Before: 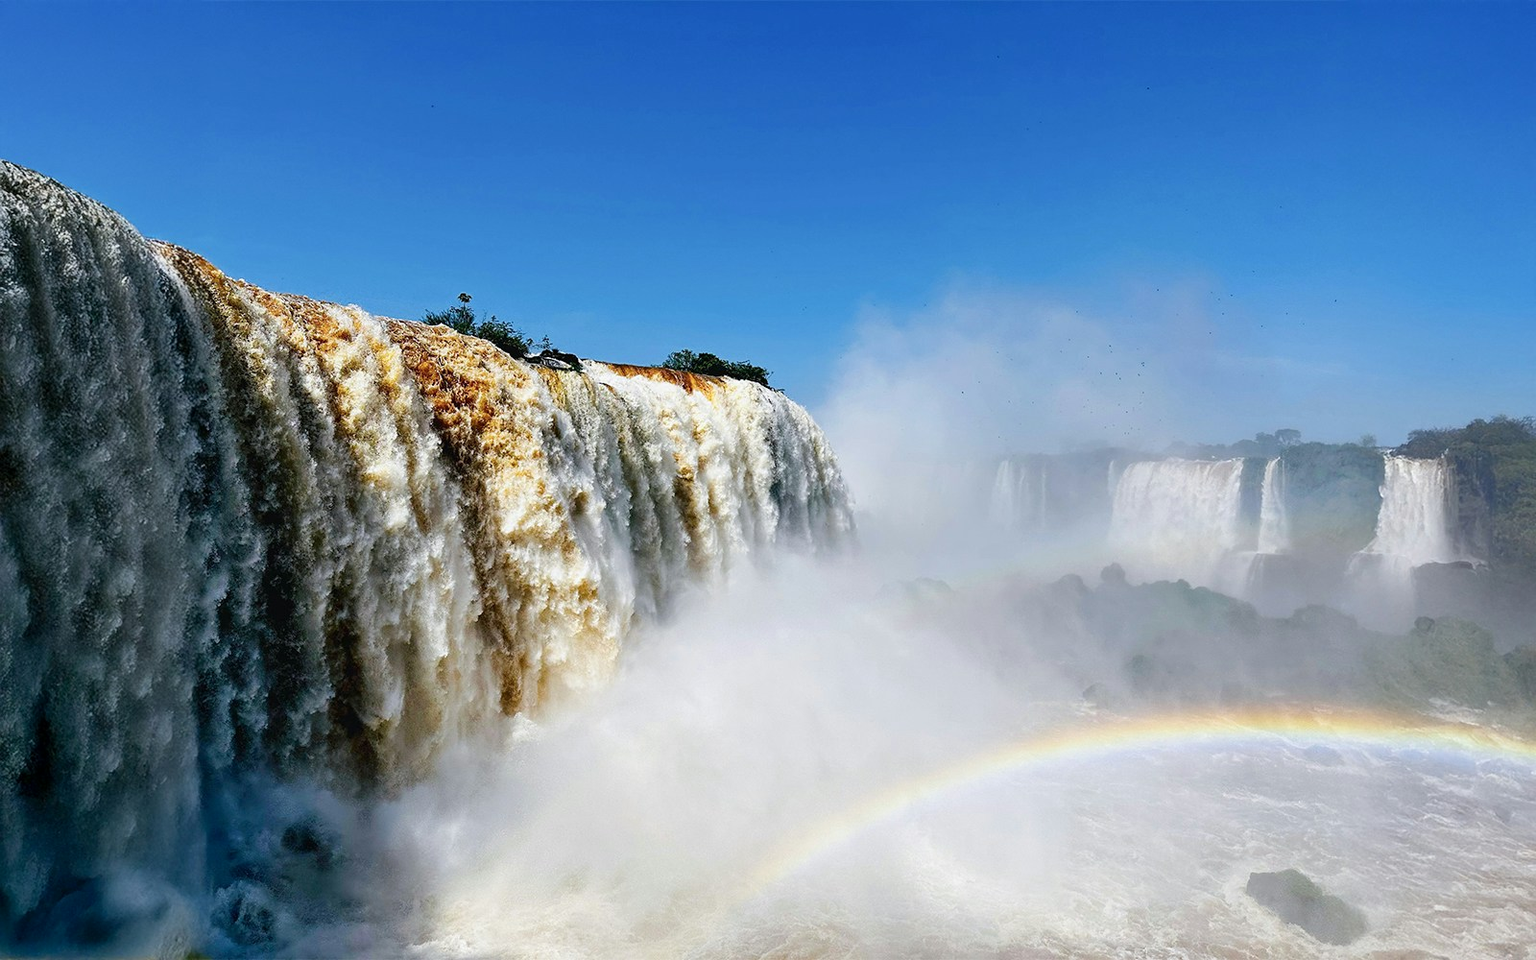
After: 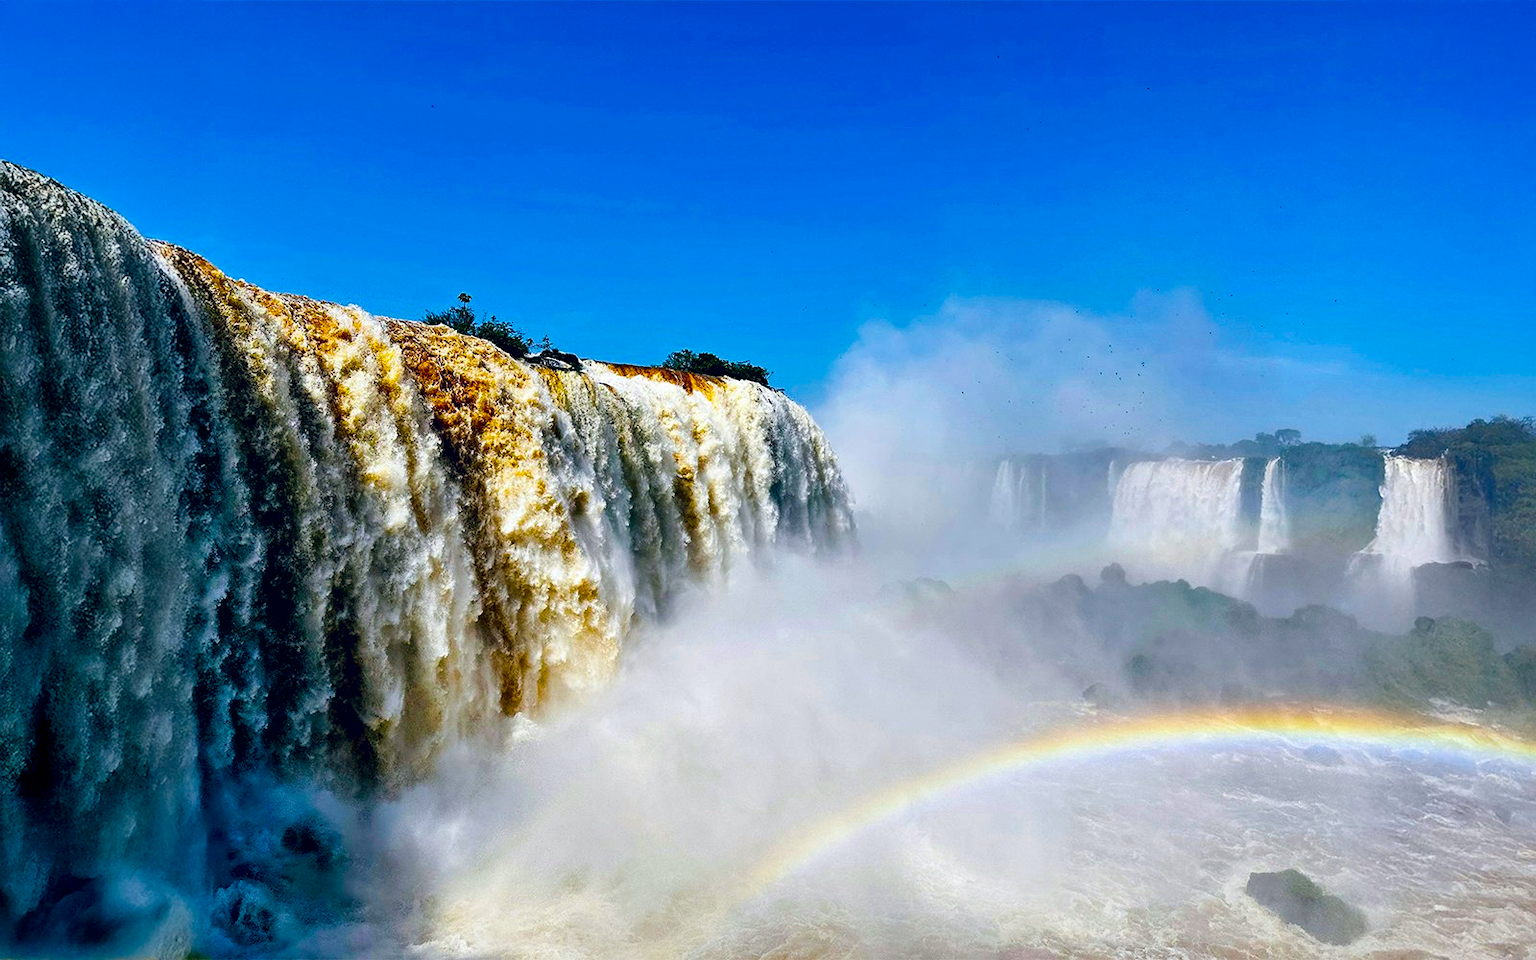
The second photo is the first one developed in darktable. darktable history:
exposure: exposure -0.149 EV, compensate exposure bias true, compensate highlight preservation false
color balance rgb: shadows lift › chroma 2.011%, shadows lift › hue 219.94°, global offset › chroma 0.1%, global offset › hue 252.34°, perceptual saturation grading › global saturation 30.309%, global vibrance 42.16%
local contrast: mode bilateral grid, contrast 25, coarseness 60, detail 152%, midtone range 0.2
